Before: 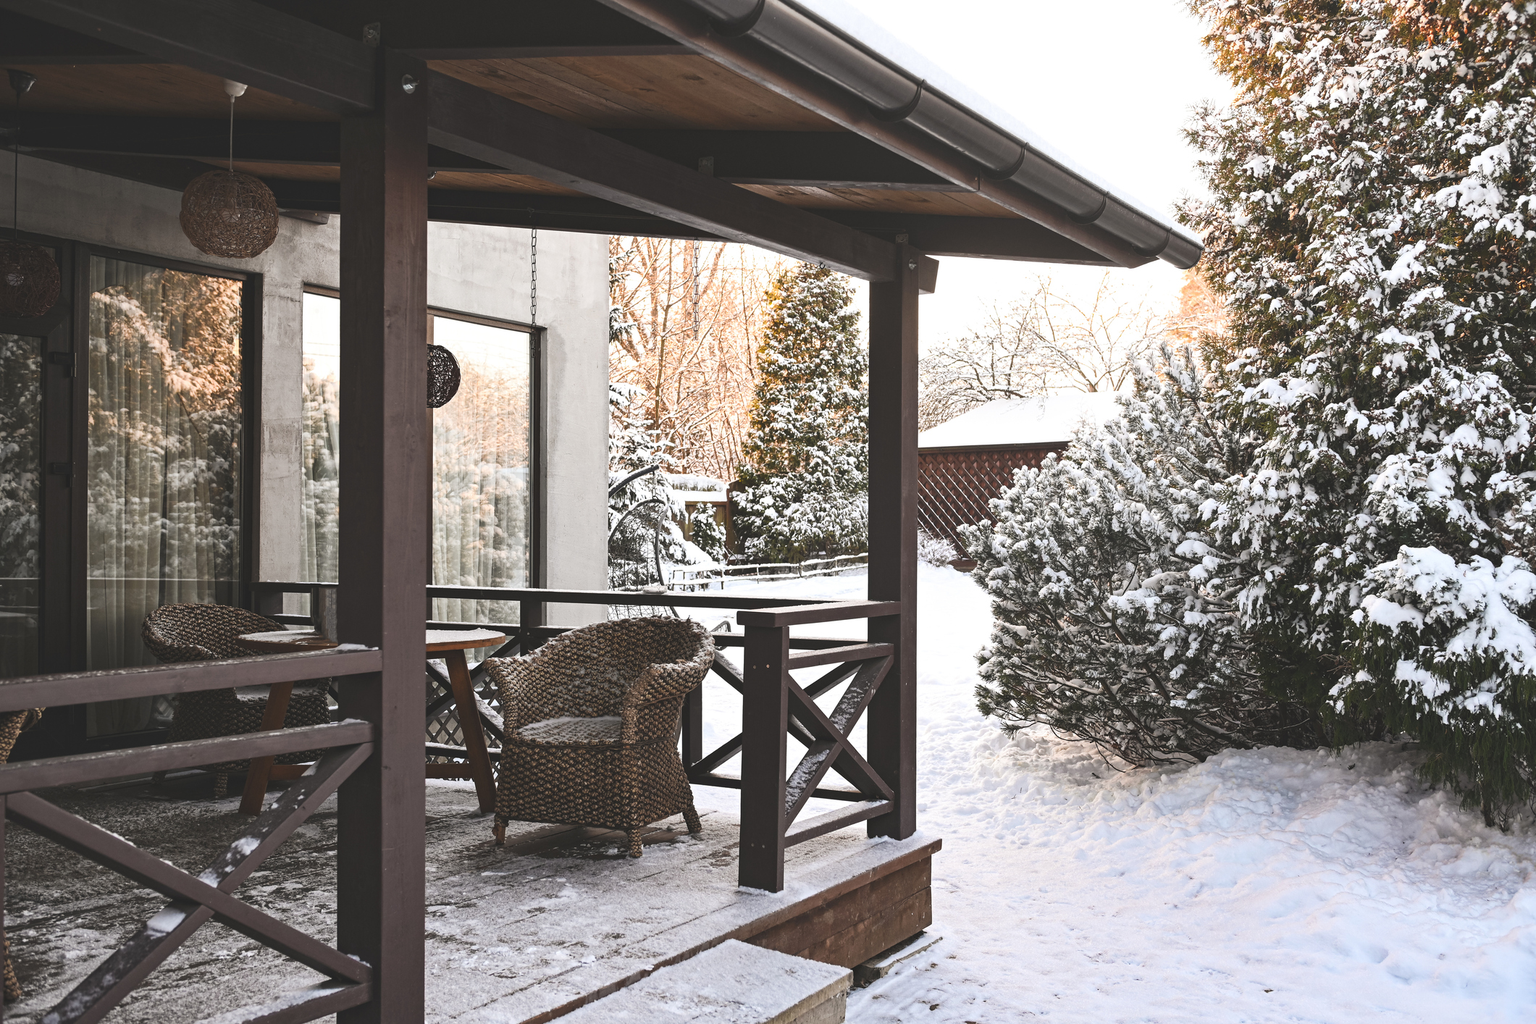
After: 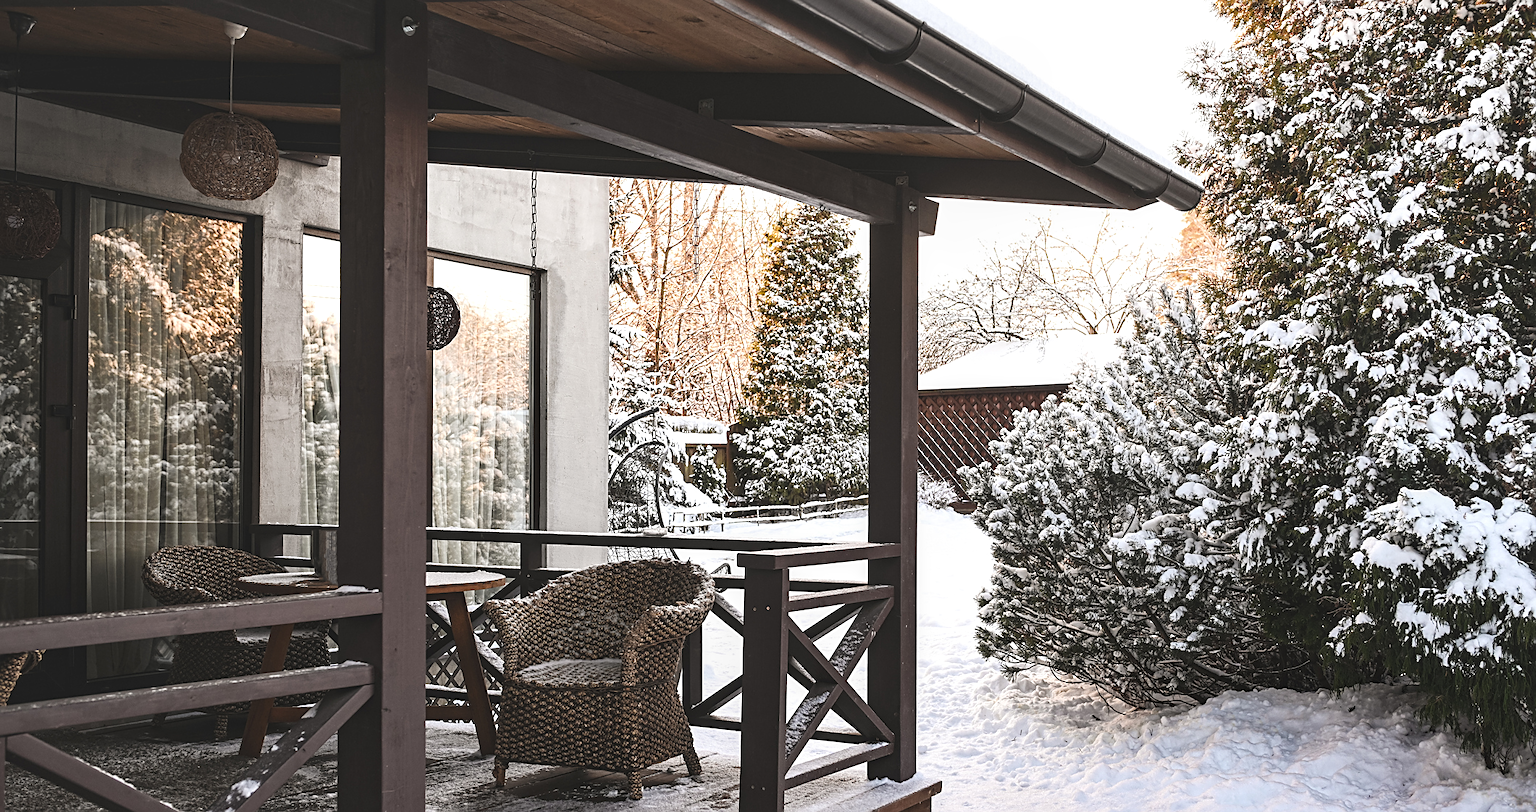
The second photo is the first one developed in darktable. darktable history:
sharpen: on, module defaults
crop and rotate: top 5.661%, bottom 14.925%
local contrast: highlights 26%, shadows 77%, midtone range 0.746
